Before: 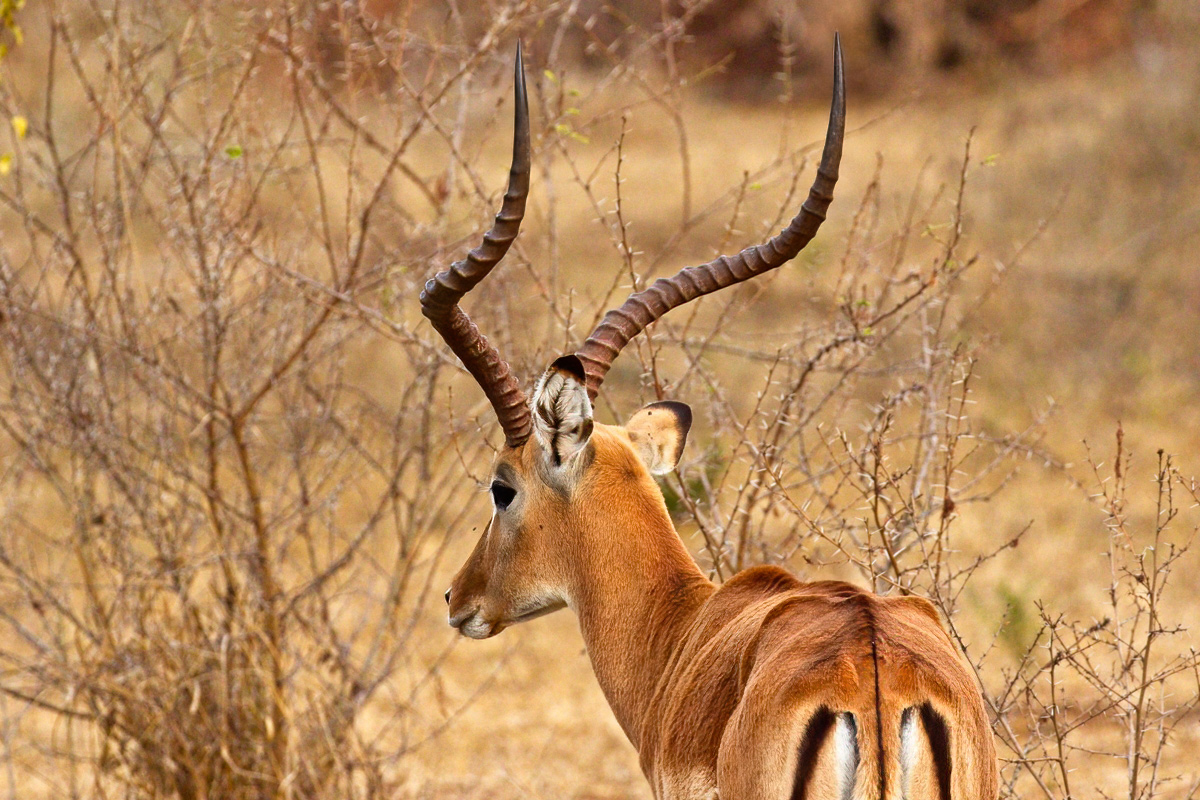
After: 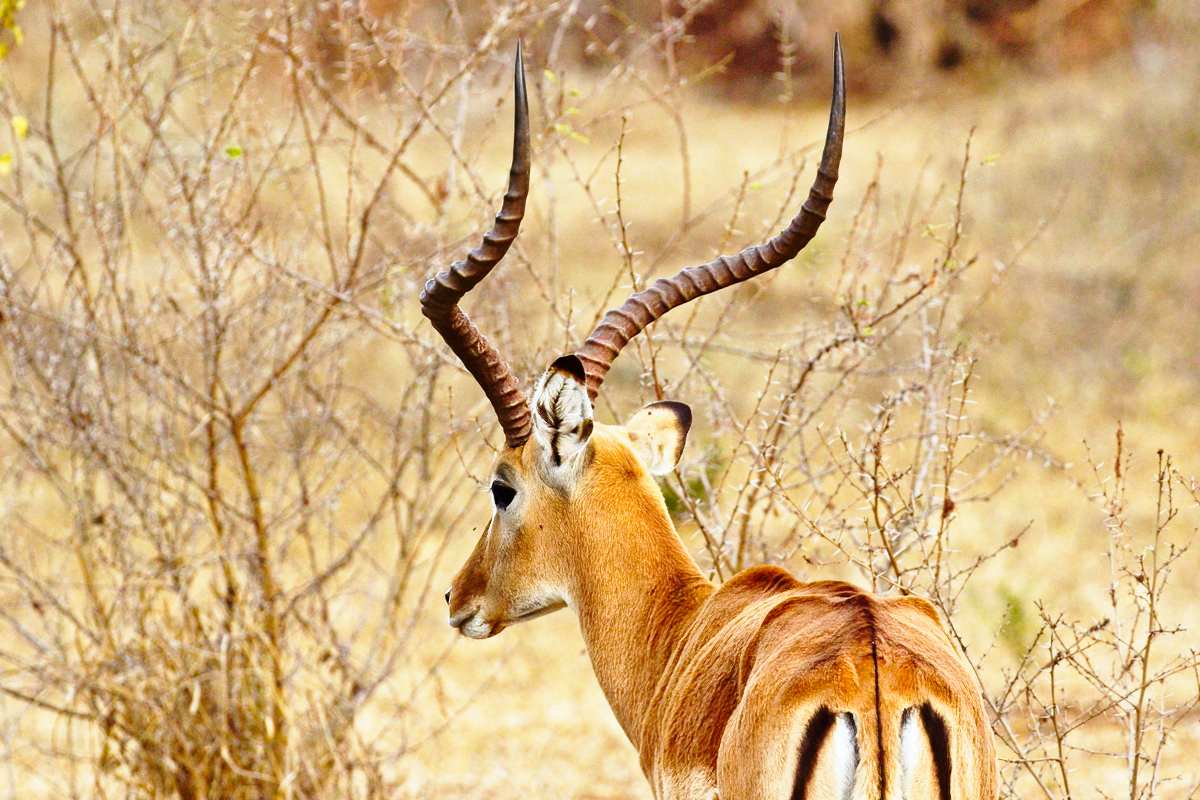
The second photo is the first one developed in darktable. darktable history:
base curve: curves: ch0 [(0, 0) (0.028, 0.03) (0.121, 0.232) (0.46, 0.748) (0.859, 0.968) (1, 1)], preserve colors none
white balance: red 0.925, blue 1.046
